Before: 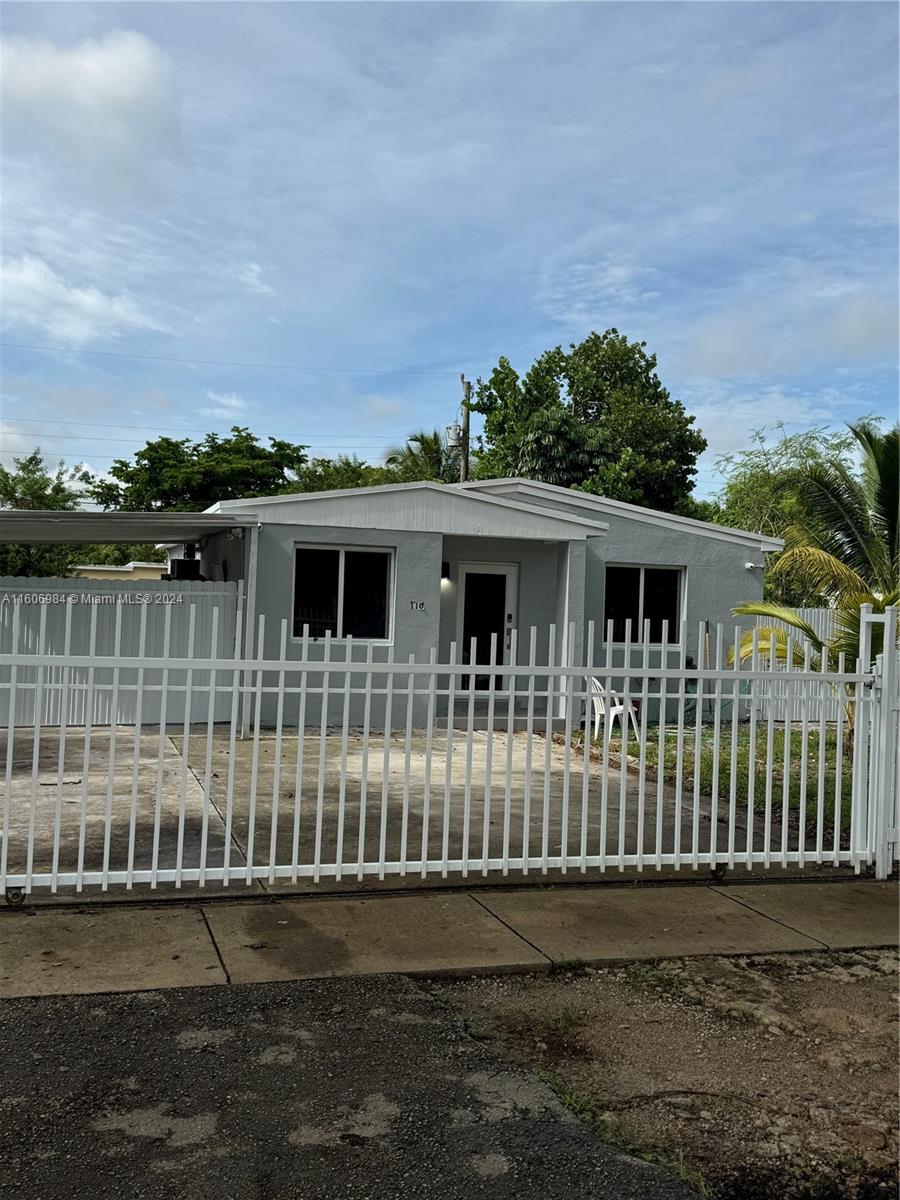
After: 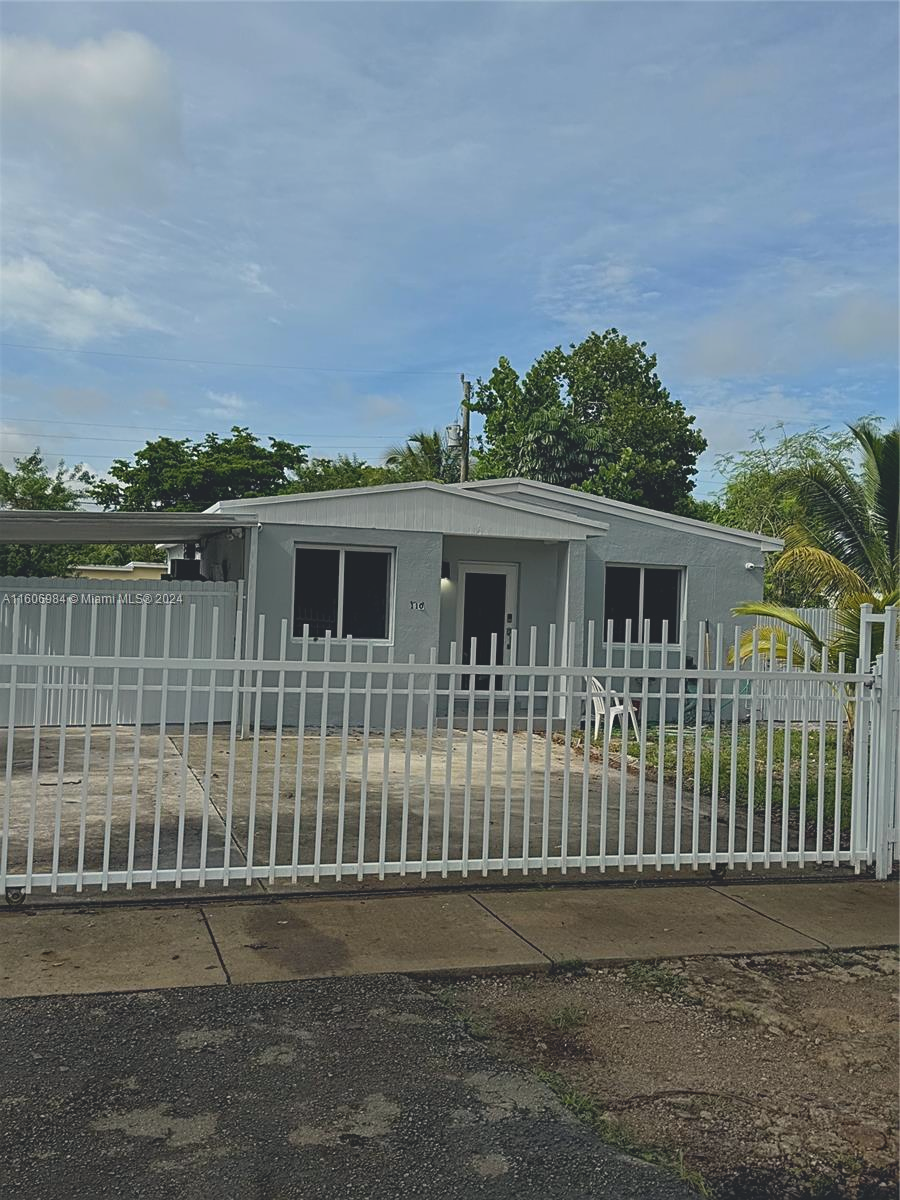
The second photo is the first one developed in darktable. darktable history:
contrast brightness saturation: contrast -0.291
sharpen: on, module defaults
color correction: highlights a* 0.188, highlights b* 2.73, shadows a* -0.945, shadows b* -4.01
